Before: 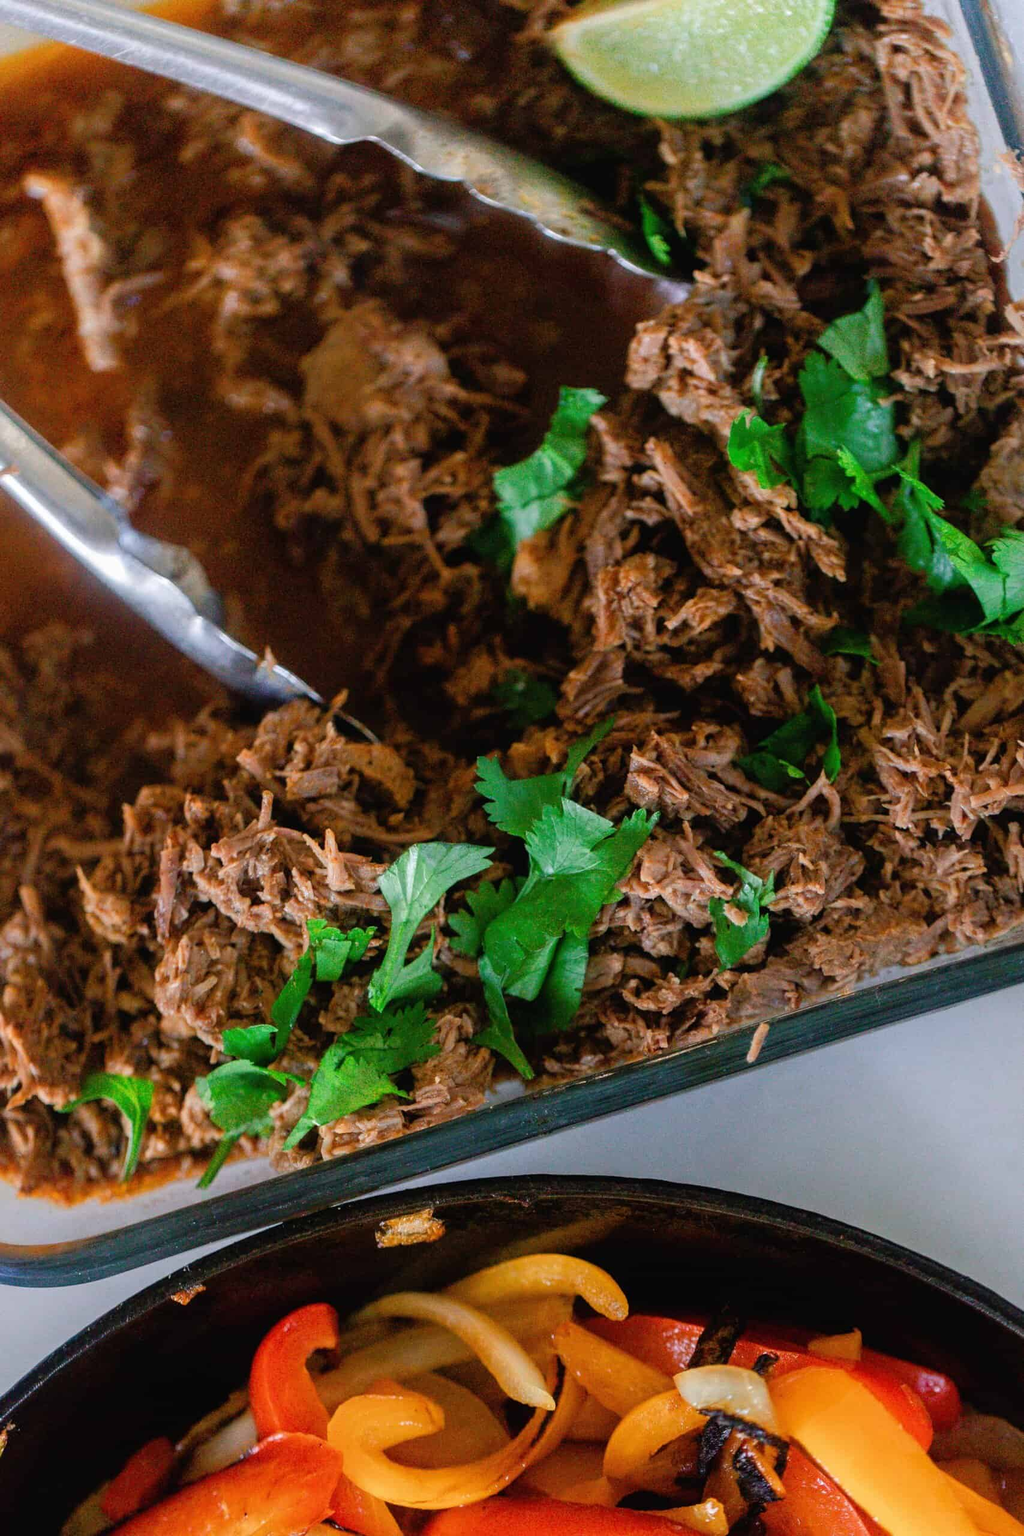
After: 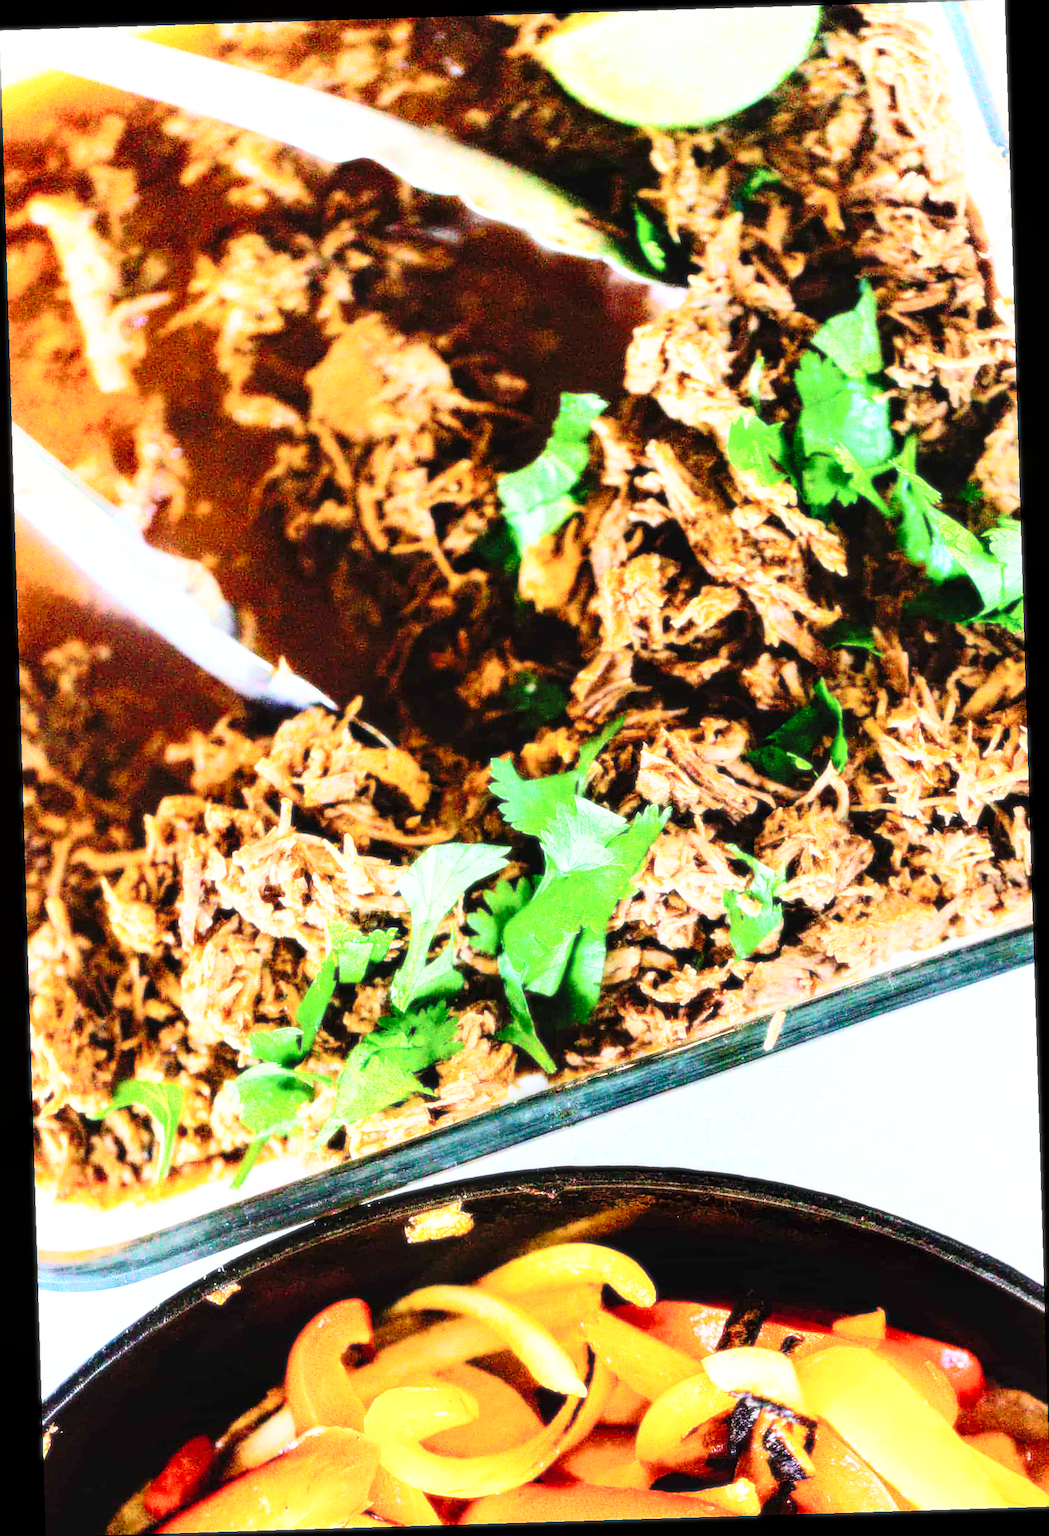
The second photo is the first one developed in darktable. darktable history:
bloom: size 0%, threshold 54.82%, strength 8.31%
sharpen: on, module defaults
exposure: exposure 0.657 EV, compensate highlight preservation false
rotate and perspective: rotation -1.75°, automatic cropping off
base curve: curves: ch0 [(0, 0) (0.028, 0.03) (0.105, 0.232) (0.387, 0.748) (0.754, 0.968) (1, 1)], fusion 1, exposure shift 0.576, preserve colors none
